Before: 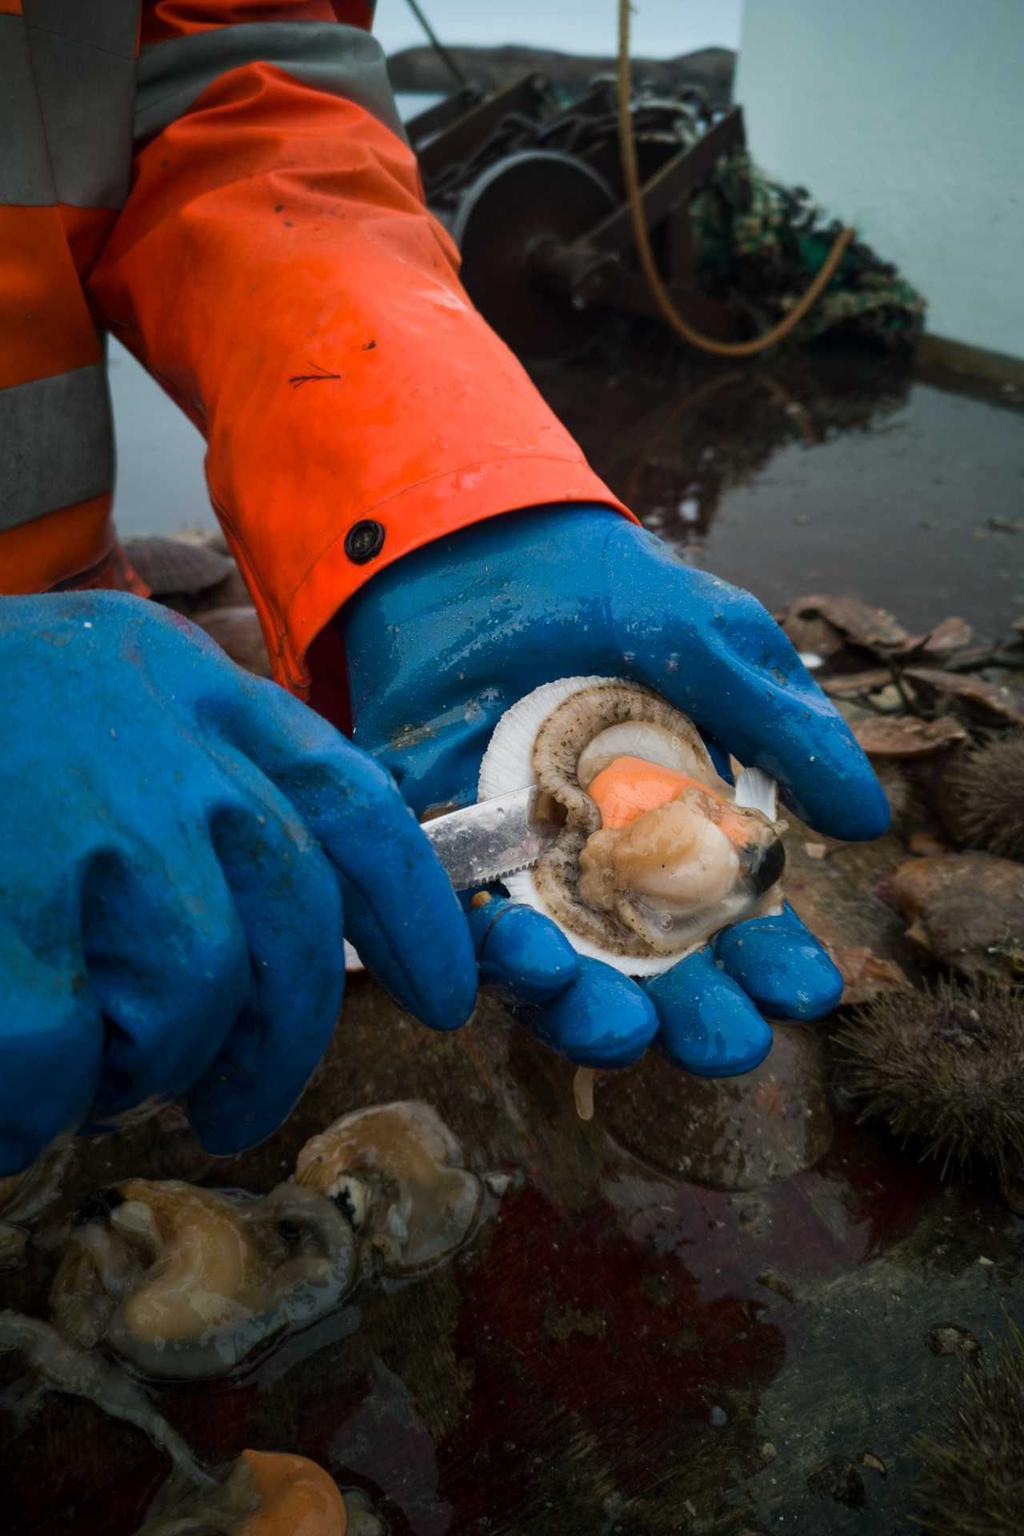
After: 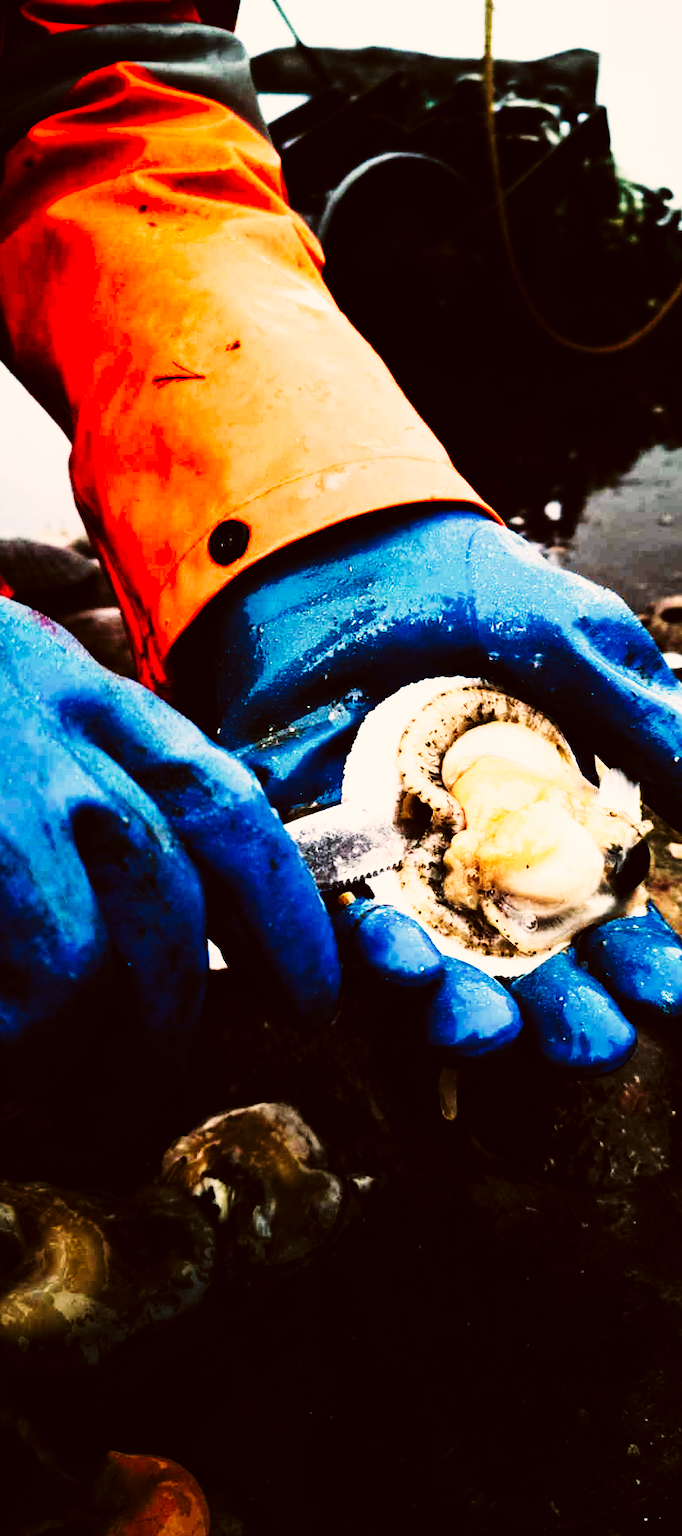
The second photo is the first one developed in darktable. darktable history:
crop and rotate: left 13.342%, right 19.991%
tone curve: curves: ch0 [(0, 0) (0.003, 0.006) (0.011, 0.008) (0.025, 0.011) (0.044, 0.015) (0.069, 0.019) (0.1, 0.023) (0.136, 0.03) (0.177, 0.042) (0.224, 0.065) (0.277, 0.103) (0.335, 0.177) (0.399, 0.294) (0.468, 0.463) (0.543, 0.639) (0.623, 0.805) (0.709, 0.909) (0.801, 0.967) (0.898, 0.989) (1, 1)], preserve colors none
filmic rgb: black relative exposure -5 EV, hardness 2.88, contrast 1.3
contrast brightness saturation: contrast 0.24, brightness 0.09
exposure: black level correction 0, exposure 0.5 EV, compensate exposure bias true, compensate highlight preservation false
color correction: highlights a* 6.27, highlights b* 8.19, shadows a* 5.94, shadows b* 7.23, saturation 0.9
